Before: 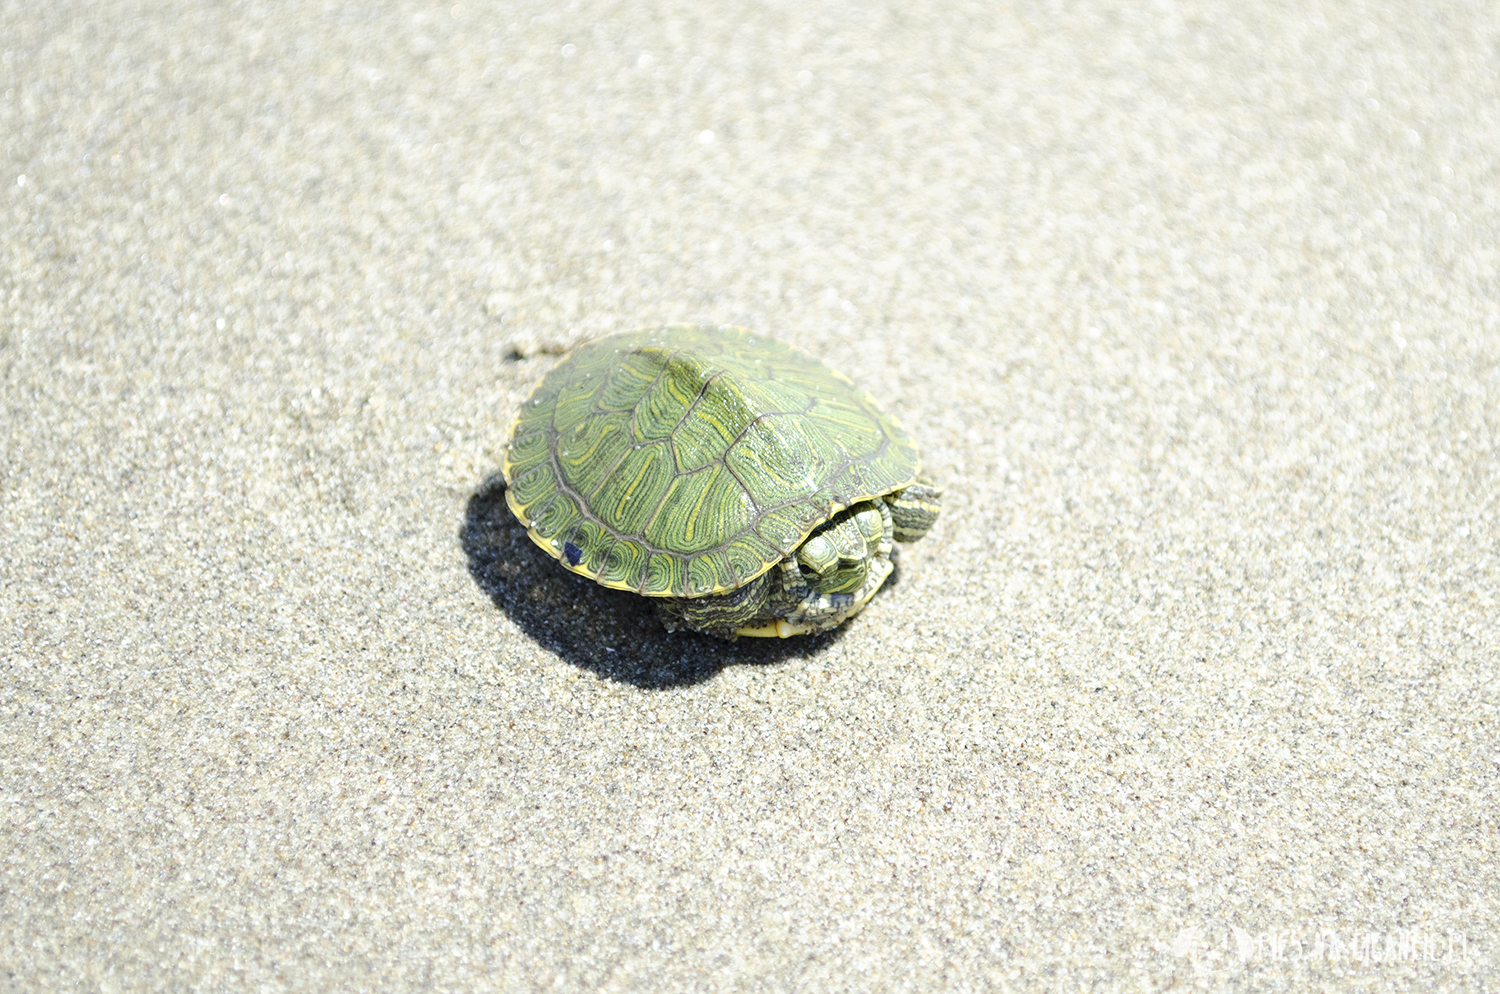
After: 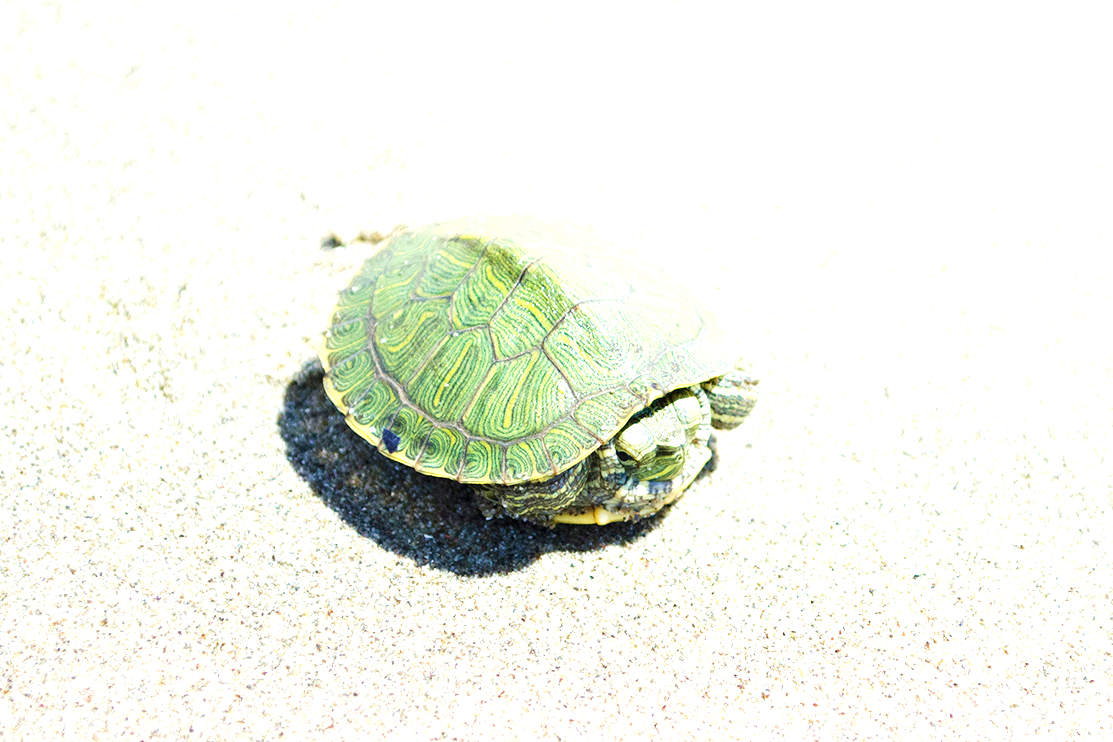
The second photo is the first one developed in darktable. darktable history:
crop and rotate: left 12.165%, top 11.435%, right 13.592%, bottom 13.817%
velvia: on, module defaults
exposure: exposure 0.726 EV, compensate exposure bias true, compensate highlight preservation false
